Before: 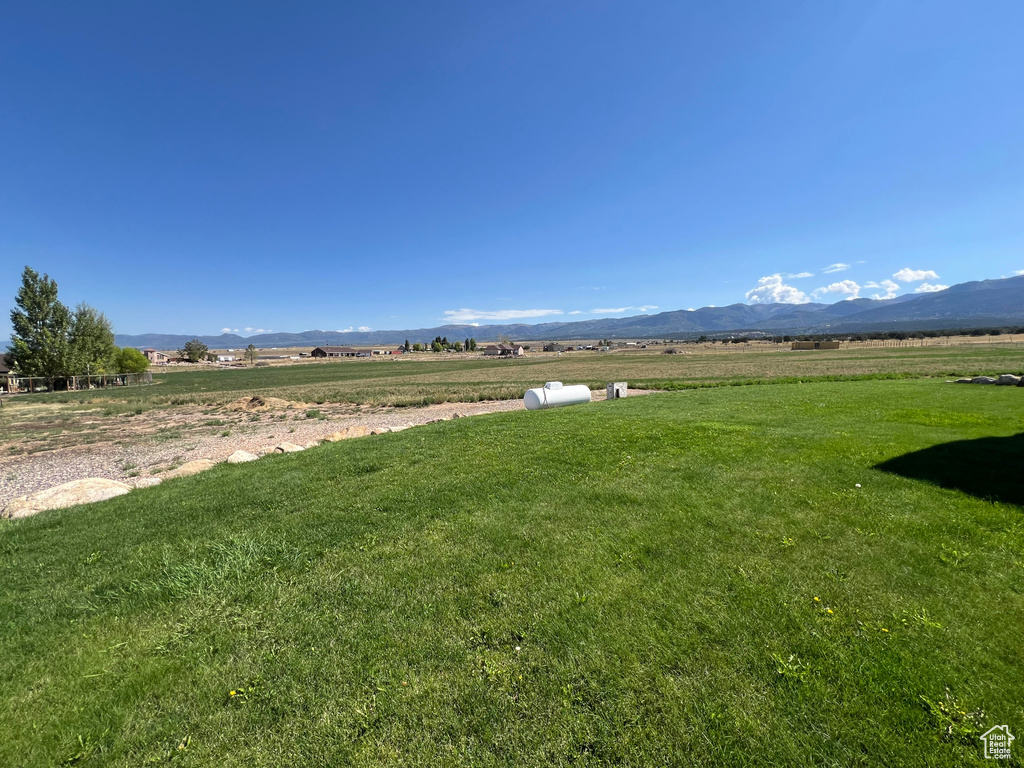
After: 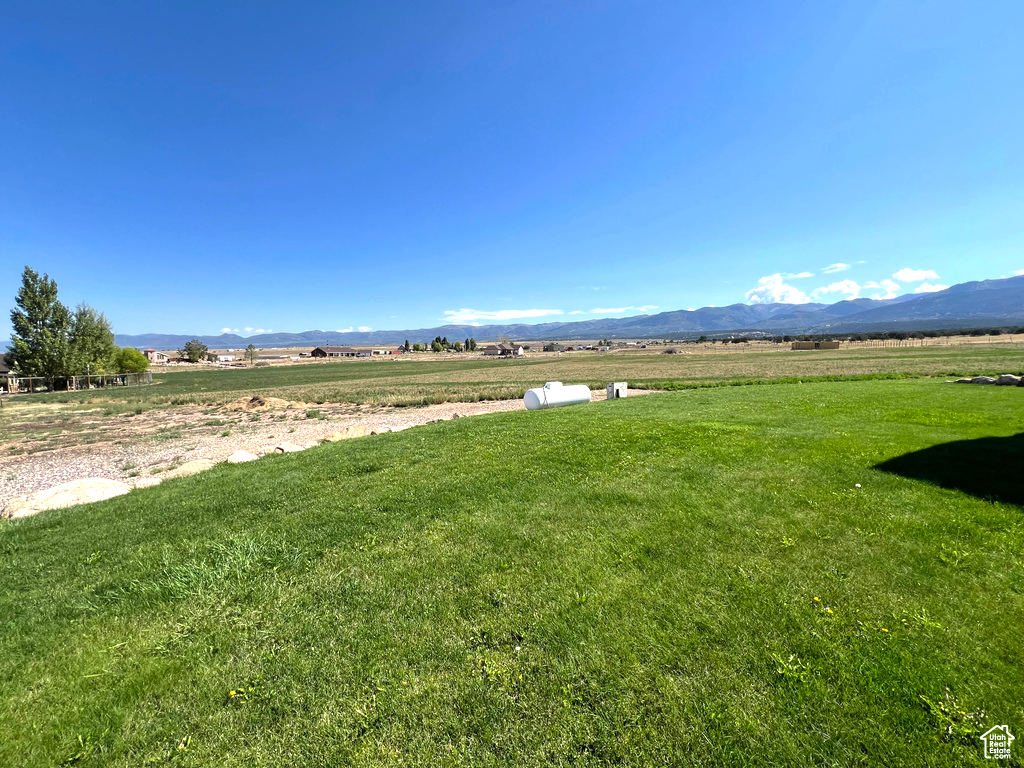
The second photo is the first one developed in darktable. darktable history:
levels: levels [0, 0.374, 0.749]
tone equalizer: mask exposure compensation -0.488 EV
exposure: exposure -0.486 EV, compensate highlight preservation false
